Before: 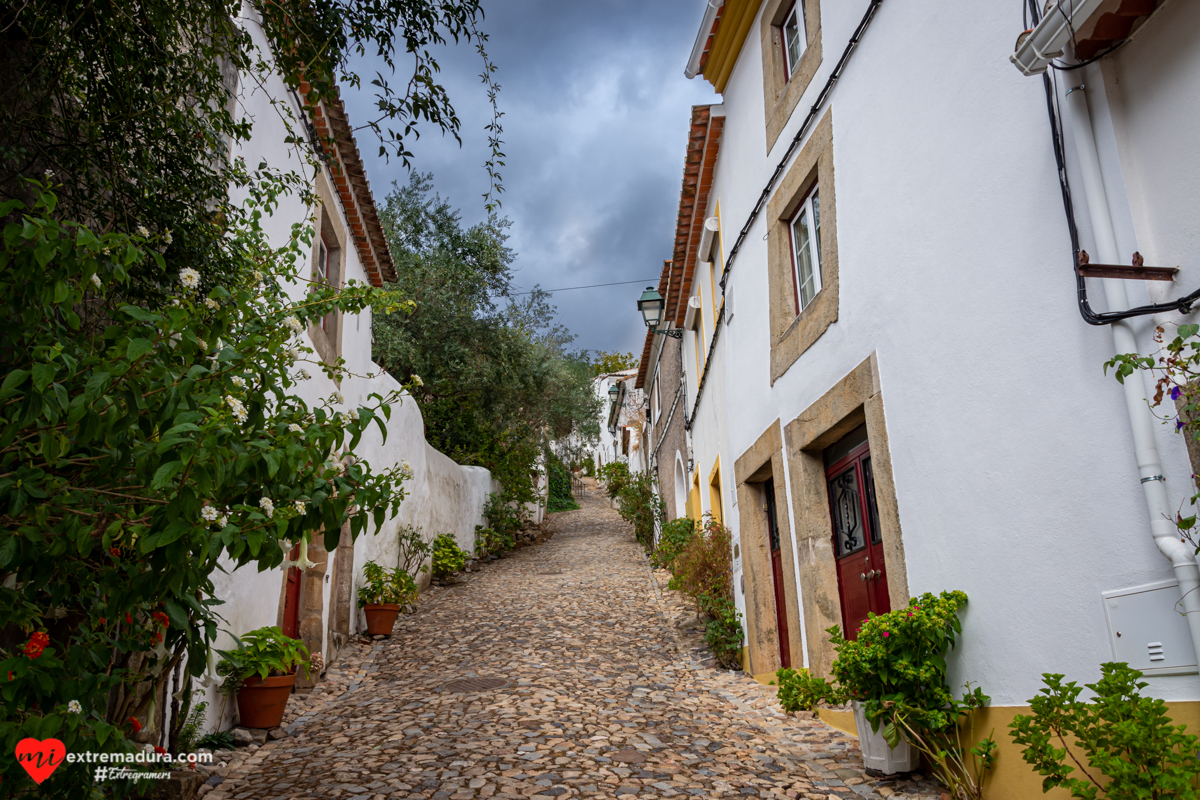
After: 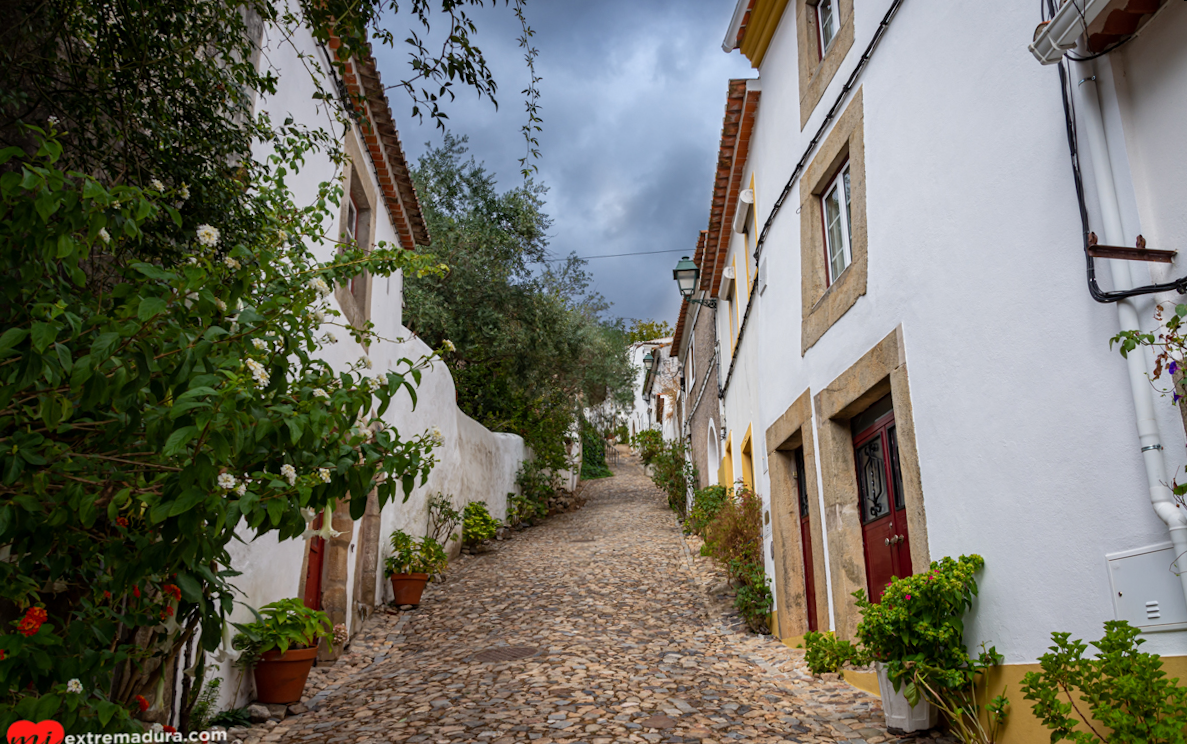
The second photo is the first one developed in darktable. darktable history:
tone equalizer: on, module defaults
rotate and perspective: rotation 0.679°, lens shift (horizontal) 0.136, crop left 0.009, crop right 0.991, crop top 0.078, crop bottom 0.95
